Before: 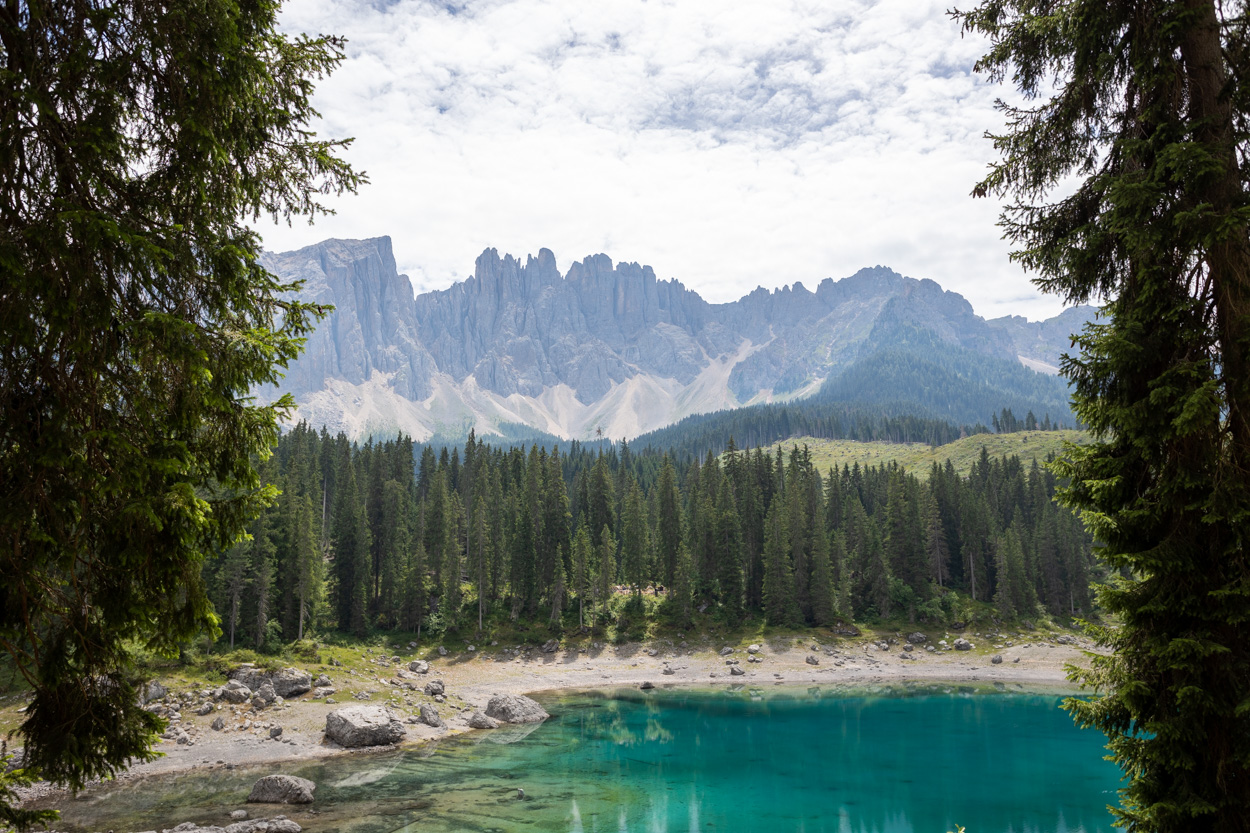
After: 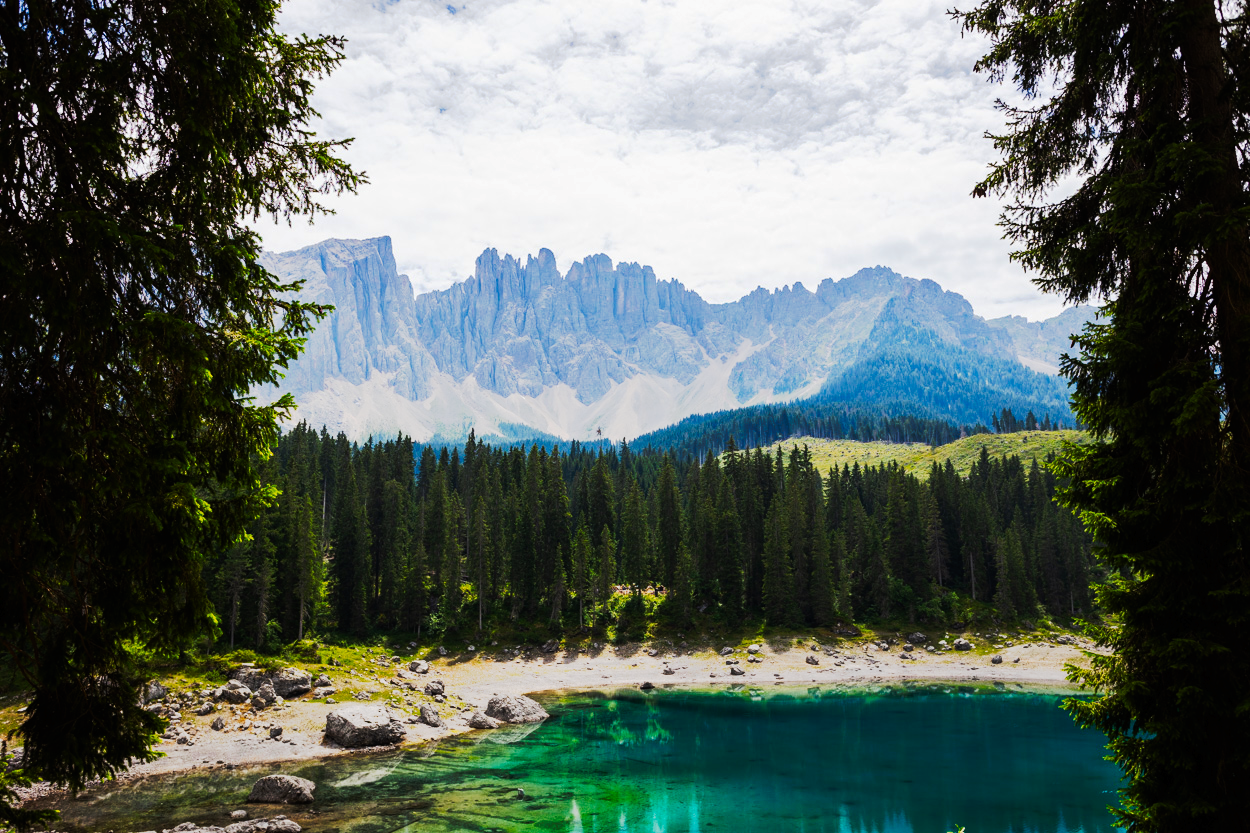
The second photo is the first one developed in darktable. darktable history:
tone curve: curves: ch0 [(0, 0) (0.003, 0.006) (0.011, 0.006) (0.025, 0.008) (0.044, 0.014) (0.069, 0.02) (0.1, 0.025) (0.136, 0.037) (0.177, 0.053) (0.224, 0.086) (0.277, 0.13) (0.335, 0.189) (0.399, 0.253) (0.468, 0.375) (0.543, 0.521) (0.623, 0.671) (0.709, 0.789) (0.801, 0.841) (0.898, 0.889) (1, 1)], preserve colors none
color balance rgb: linear chroma grading › shadows -8%, linear chroma grading › global chroma 10%, perceptual saturation grading › global saturation 2%, perceptual saturation grading › highlights -2%, perceptual saturation grading › mid-tones 4%, perceptual saturation grading › shadows 8%, perceptual brilliance grading › global brilliance 2%, perceptual brilliance grading › highlights -4%, global vibrance 16%, saturation formula JzAzBz (2021)
